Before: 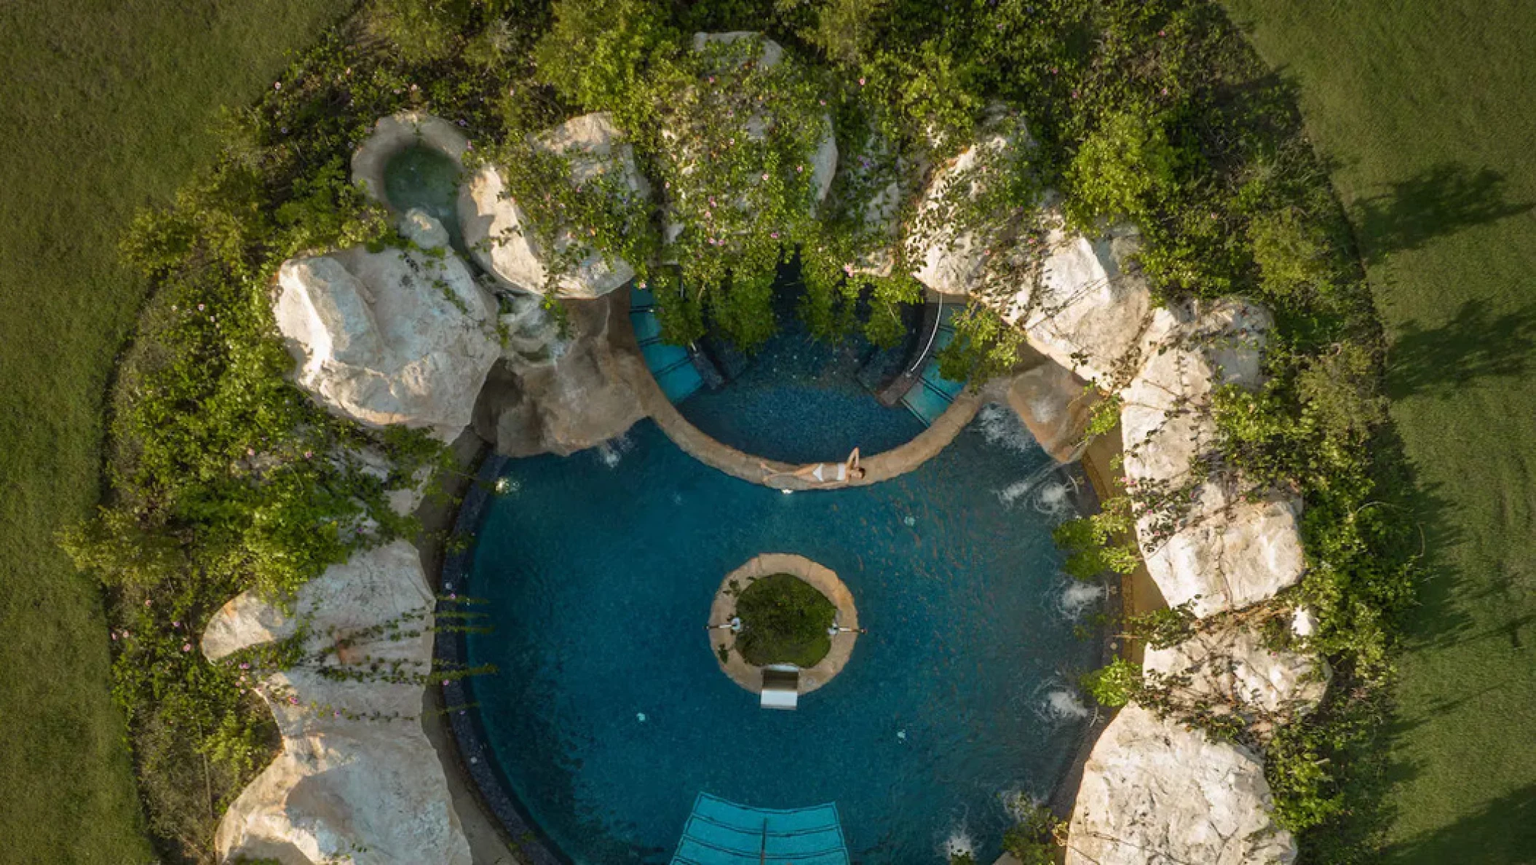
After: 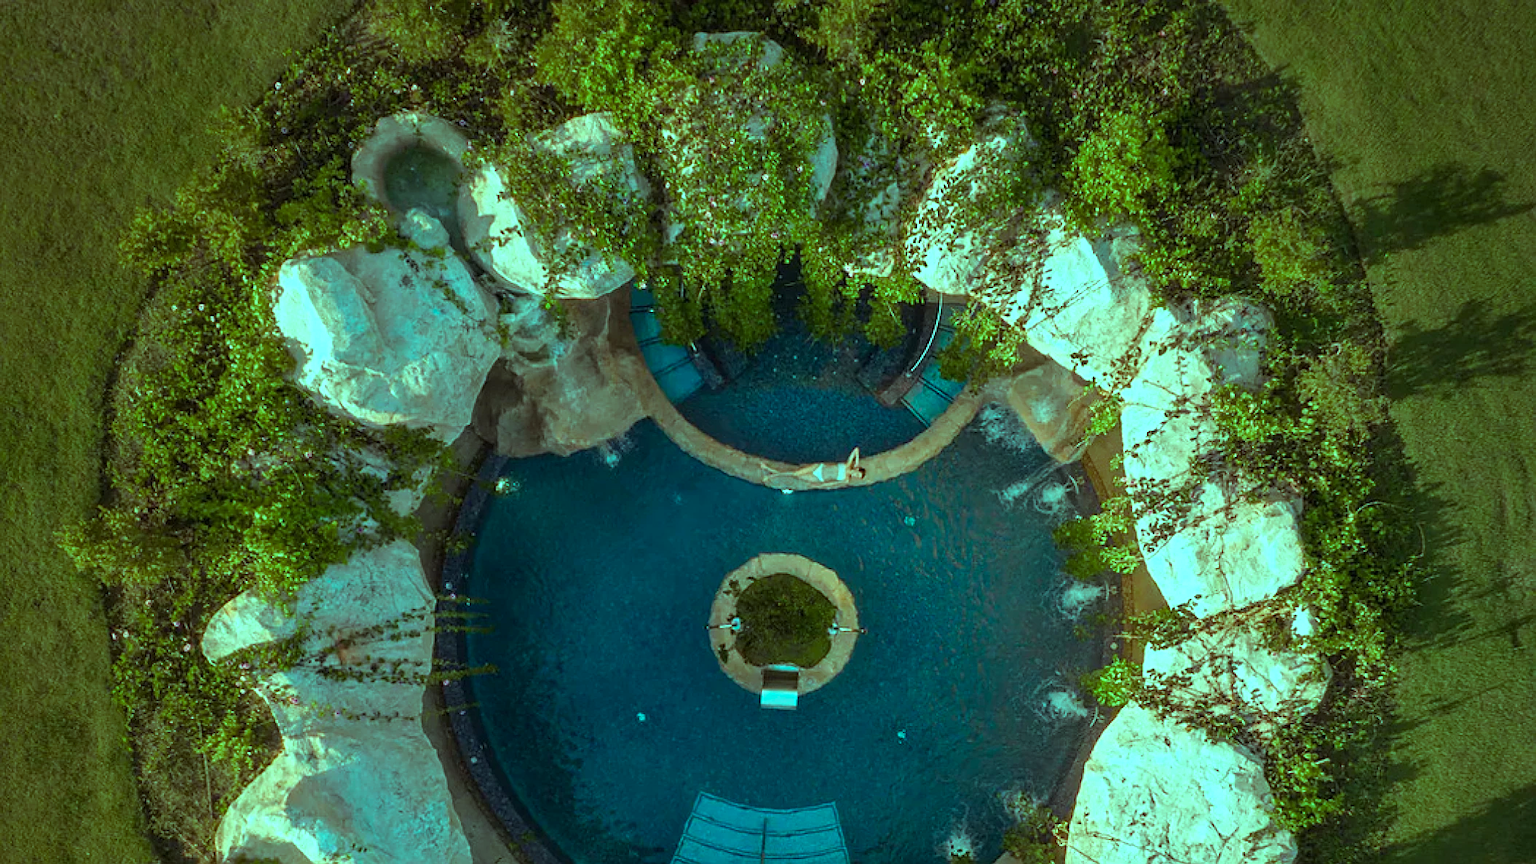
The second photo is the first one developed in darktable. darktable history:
color balance rgb: highlights gain › luminance 20.057%, highlights gain › chroma 13.084%, highlights gain › hue 176.33°, perceptual saturation grading › global saturation -2.402%, perceptual saturation grading › highlights -8.259%, perceptual saturation grading › mid-tones 8.03%, perceptual saturation grading › shadows 4.411%, global vibrance 20%
sharpen: on, module defaults
